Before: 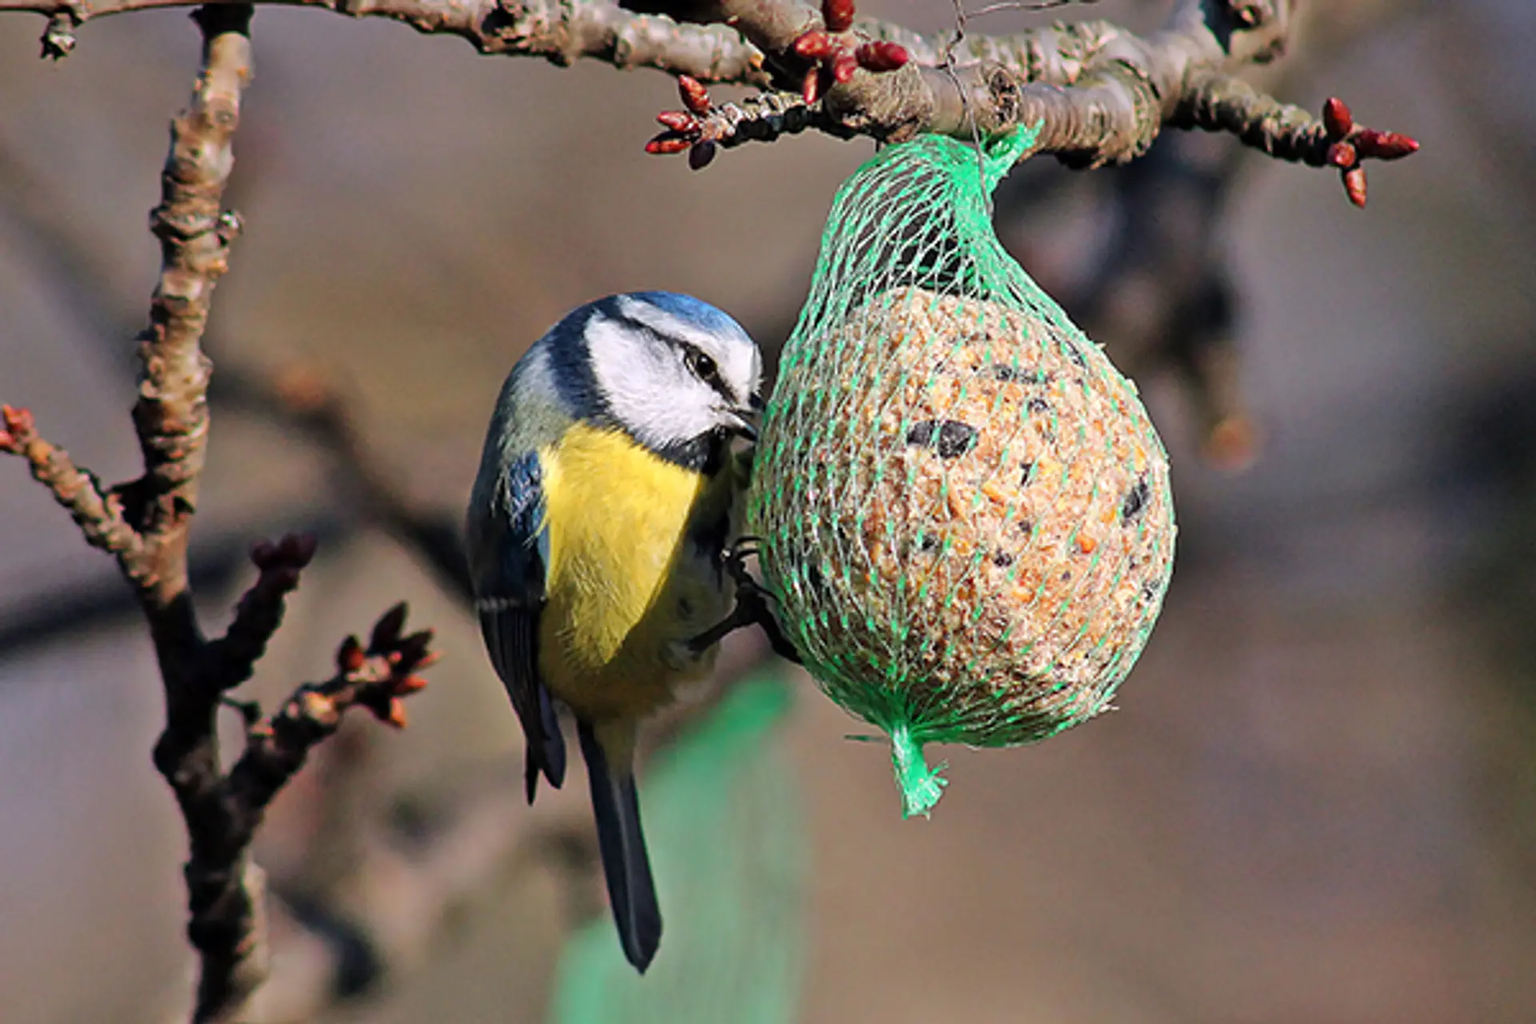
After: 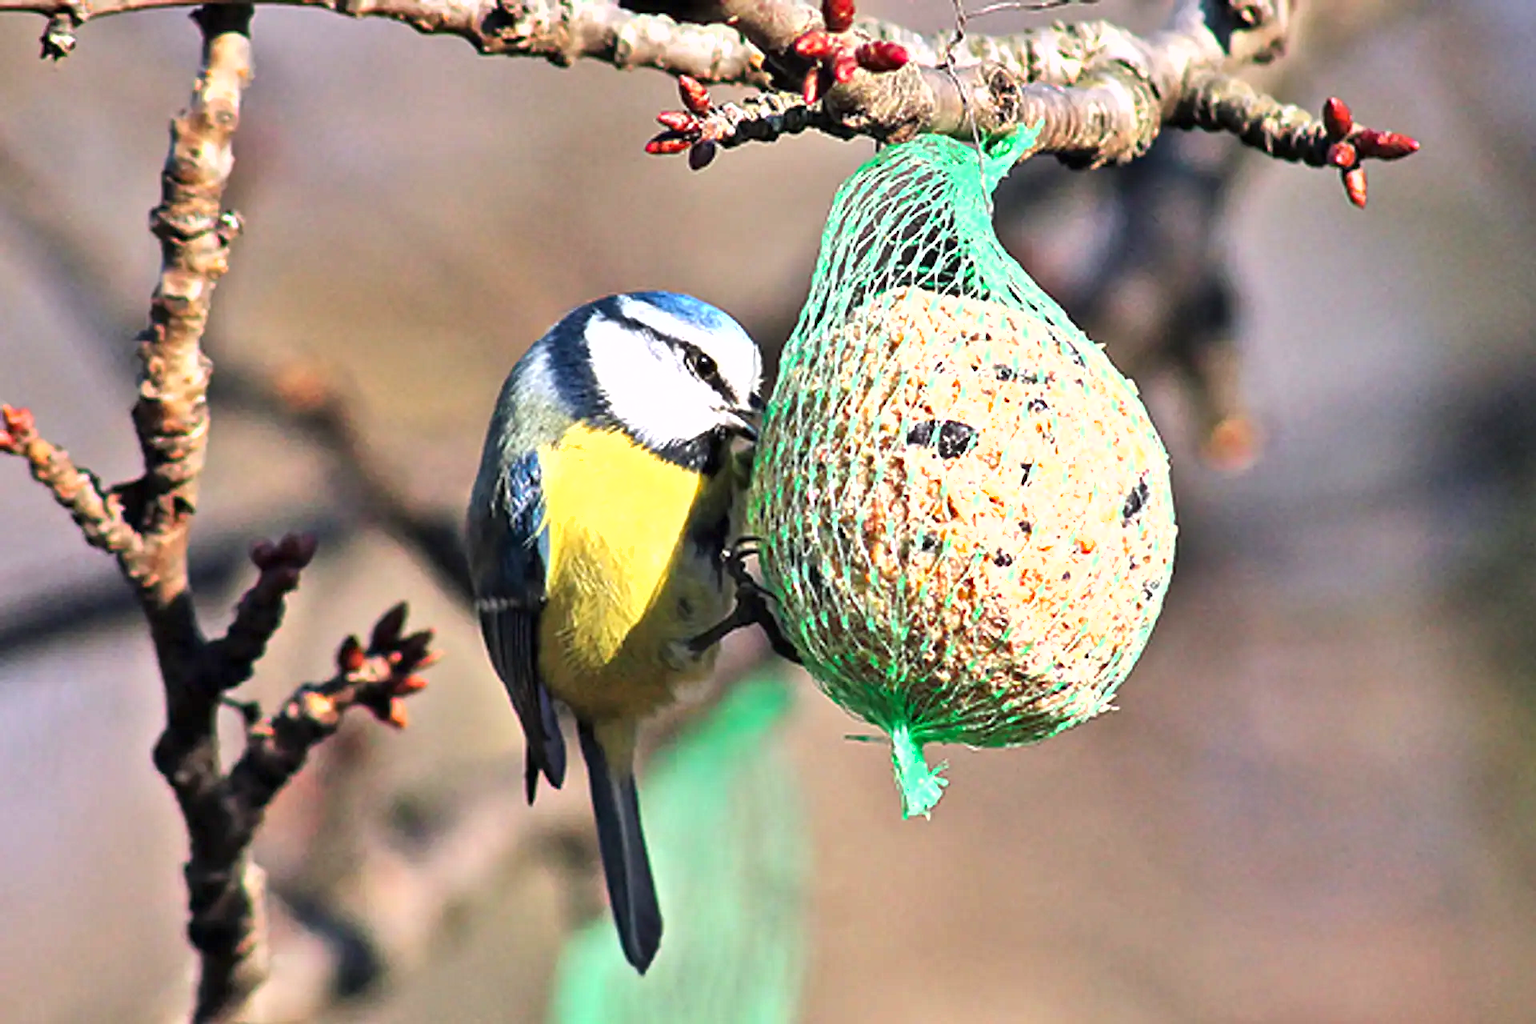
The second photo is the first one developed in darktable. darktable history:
exposure: black level correction 0, exposure 1.196 EV, compensate highlight preservation false
shadows and highlights: soften with gaussian
